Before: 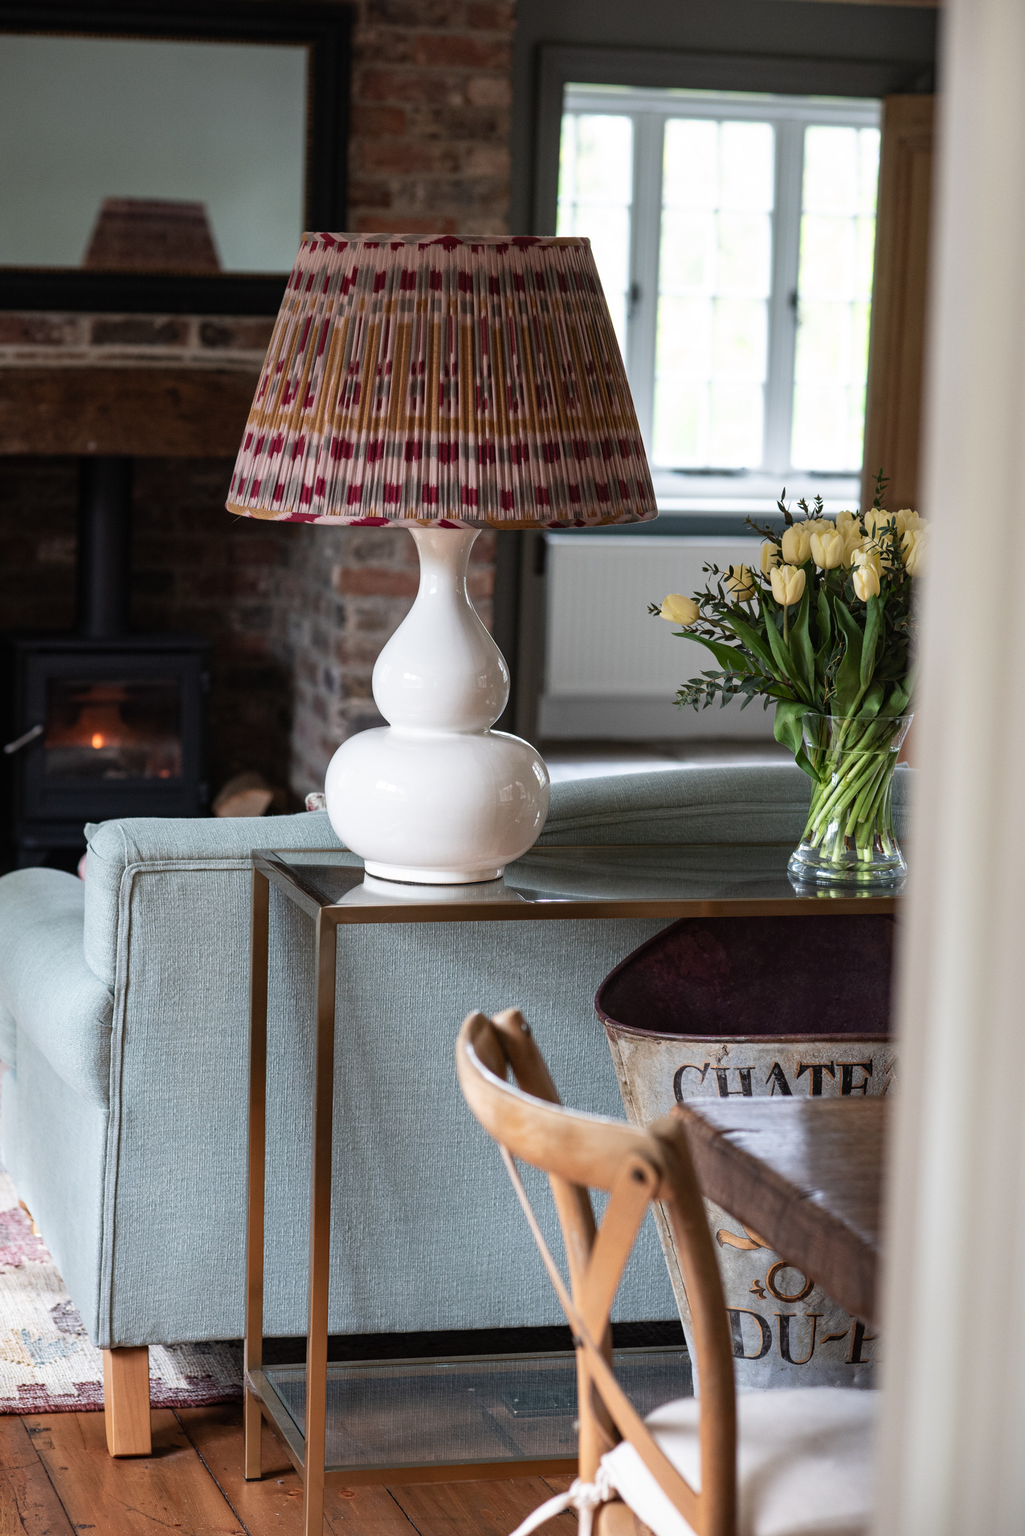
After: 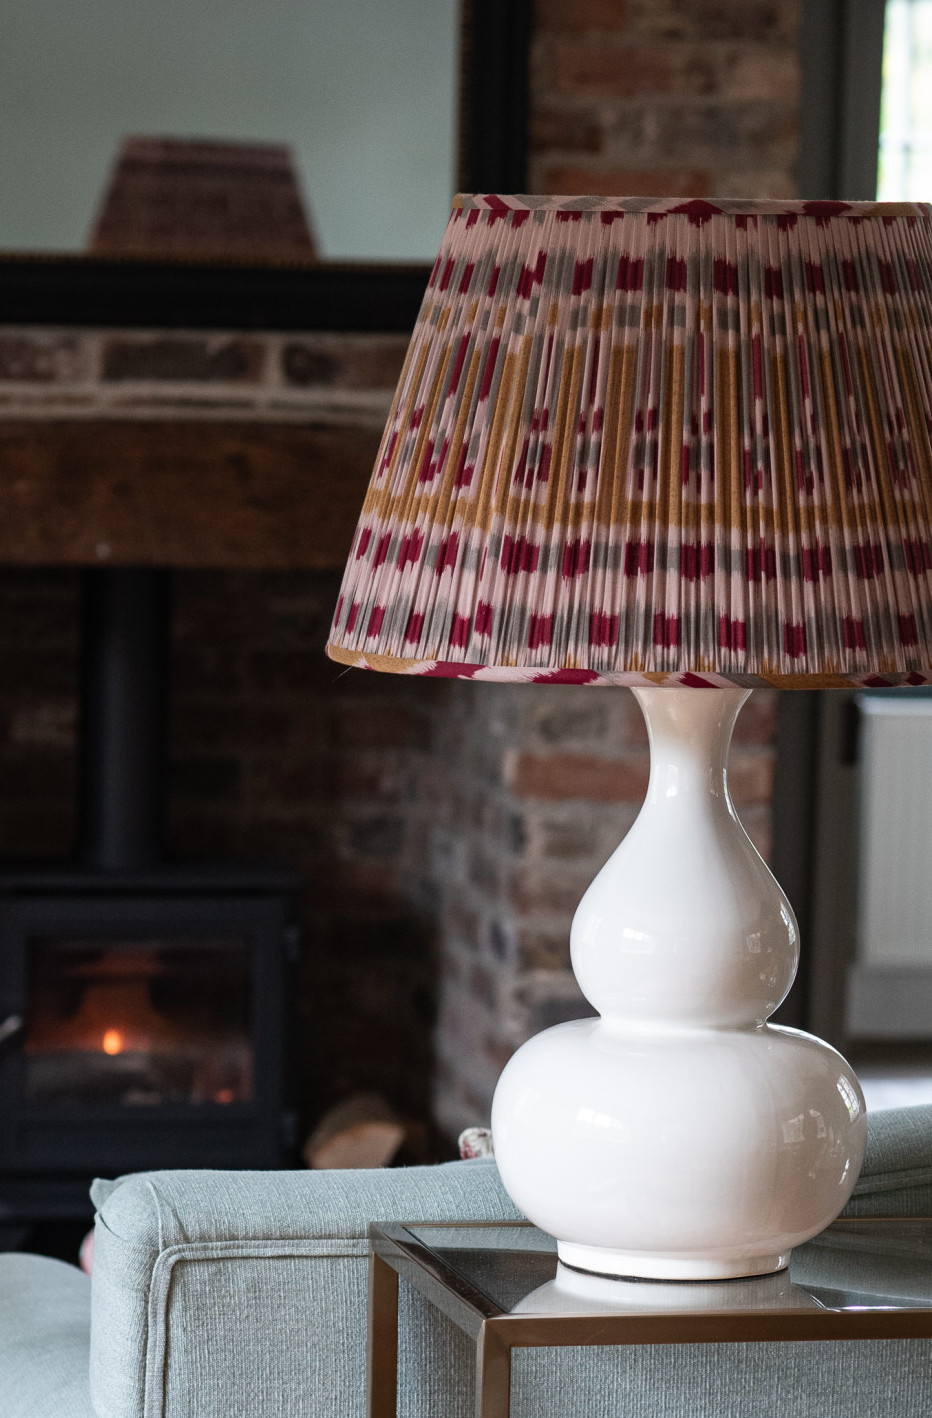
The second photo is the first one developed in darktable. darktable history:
crop and rotate: left 3.02%, top 7.561%, right 42.373%, bottom 37.04%
